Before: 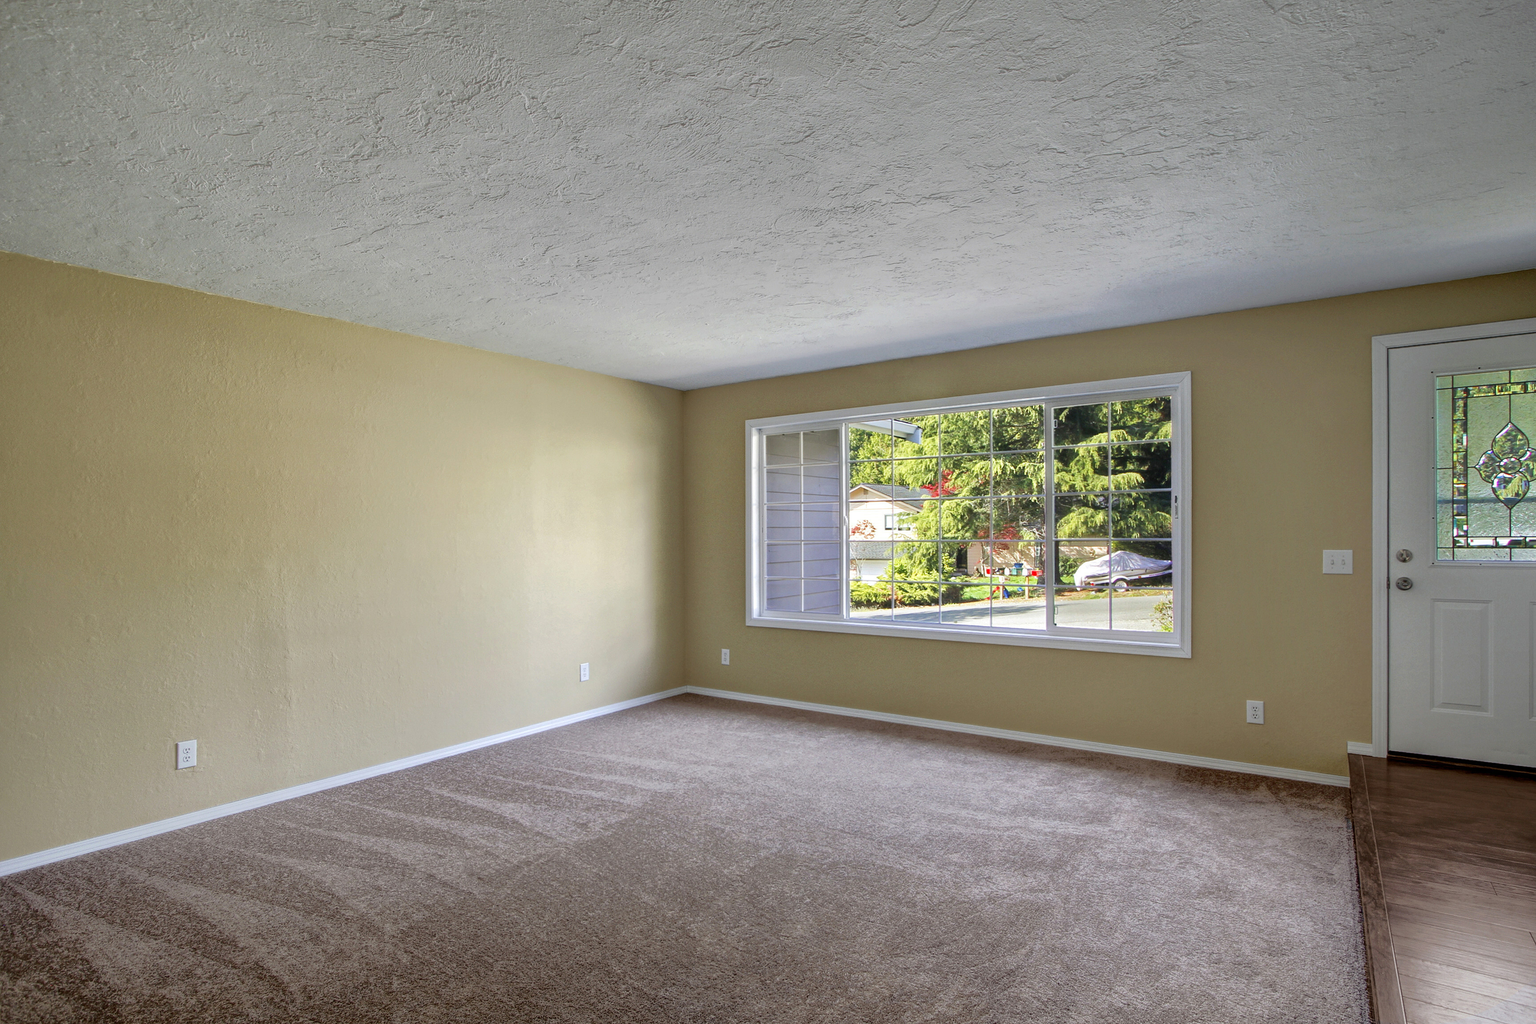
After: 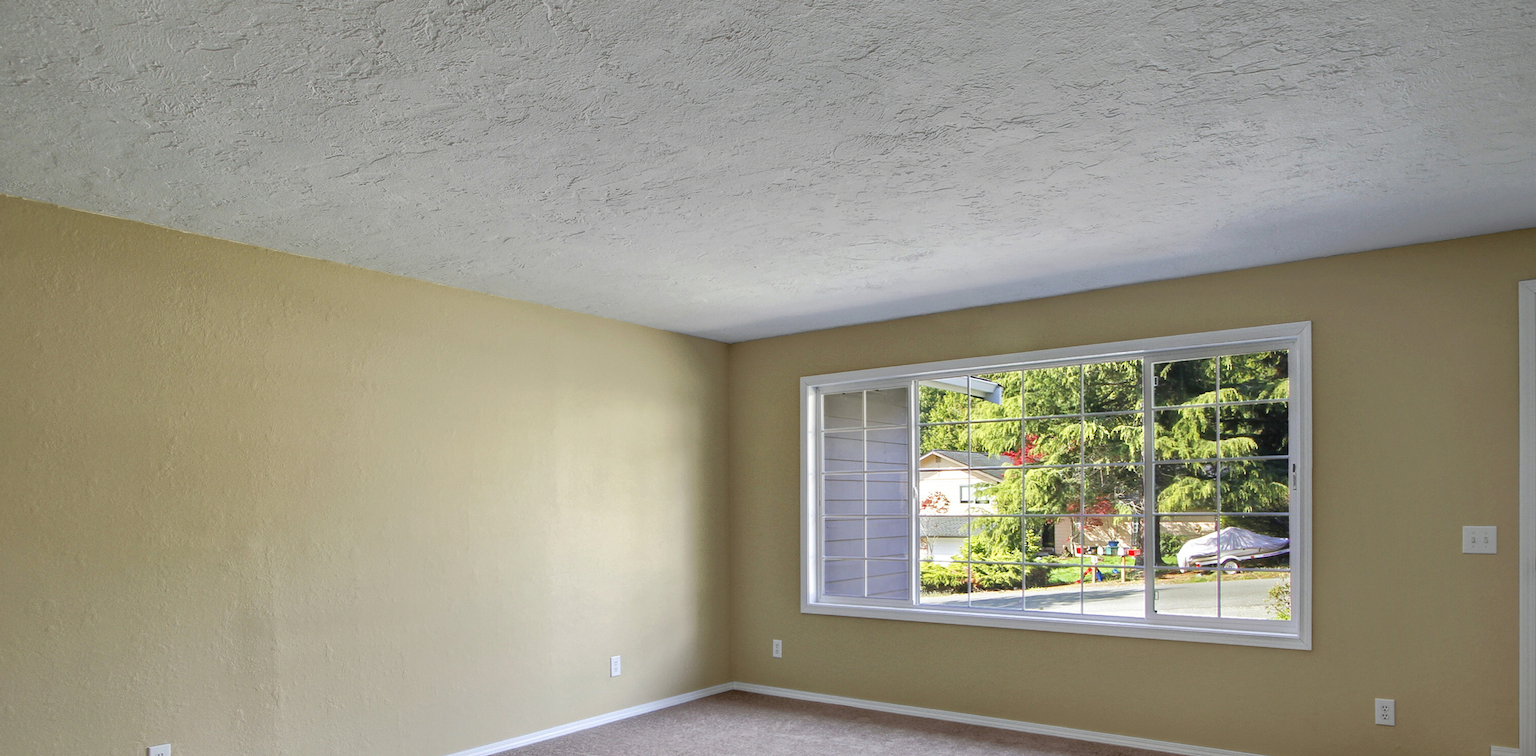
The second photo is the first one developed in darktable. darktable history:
crop: left 3.127%, top 8.952%, right 9.671%, bottom 26.641%
